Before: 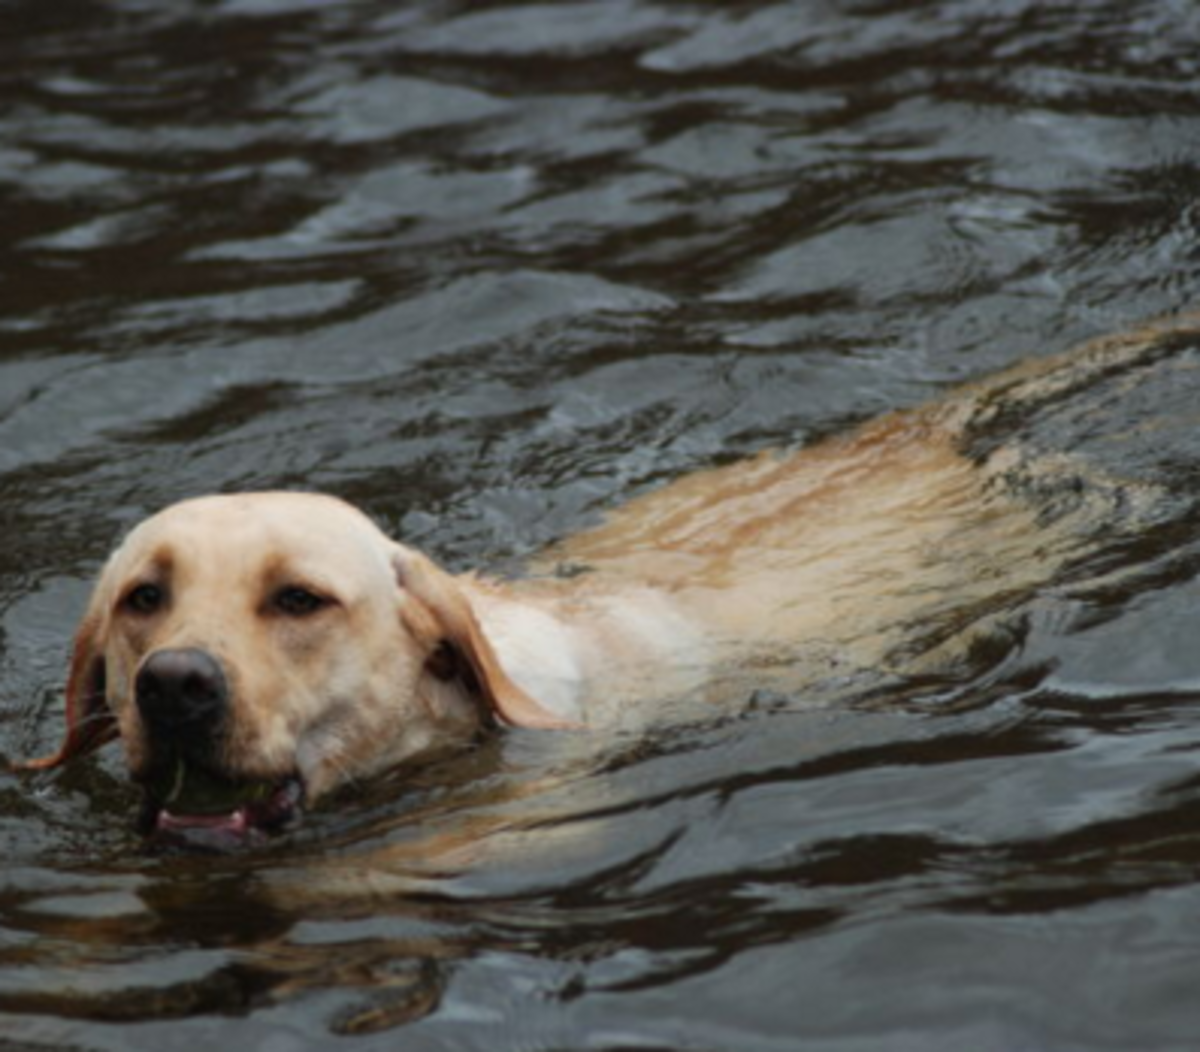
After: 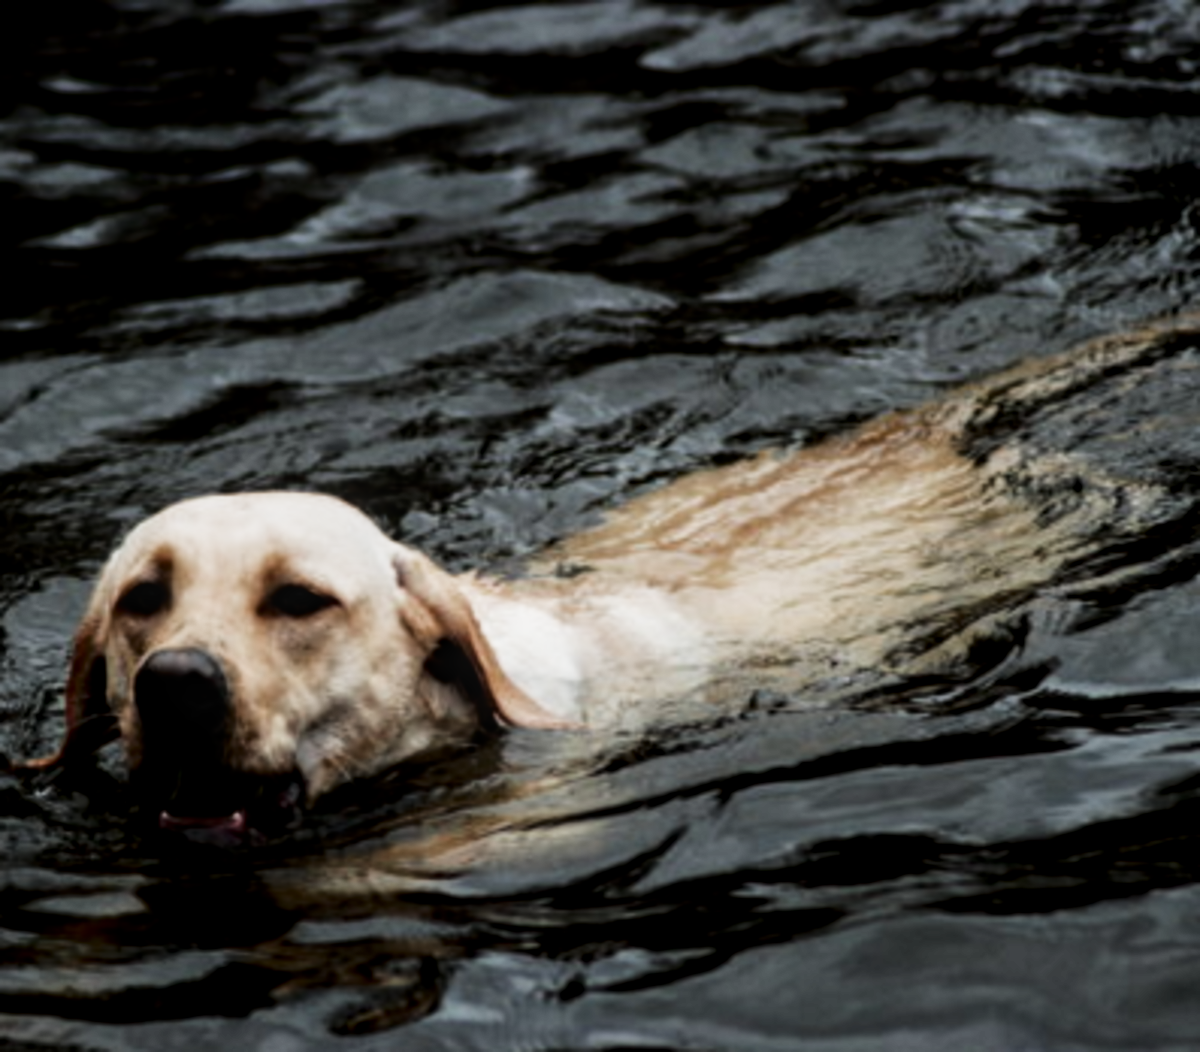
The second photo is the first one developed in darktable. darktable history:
shadows and highlights: shadows -63.64, white point adjustment -5.05, highlights 60.07
filmic rgb: black relative exposure -6.45 EV, white relative exposure 2.43 EV, target white luminance 99.92%, hardness 5.29, latitude 0.938%, contrast 1.437, highlights saturation mix 3.24%, add noise in highlights 0.002, color science v3 (2019), use custom middle-gray values true, contrast in highlights soft
local contrast: on, module defaults
